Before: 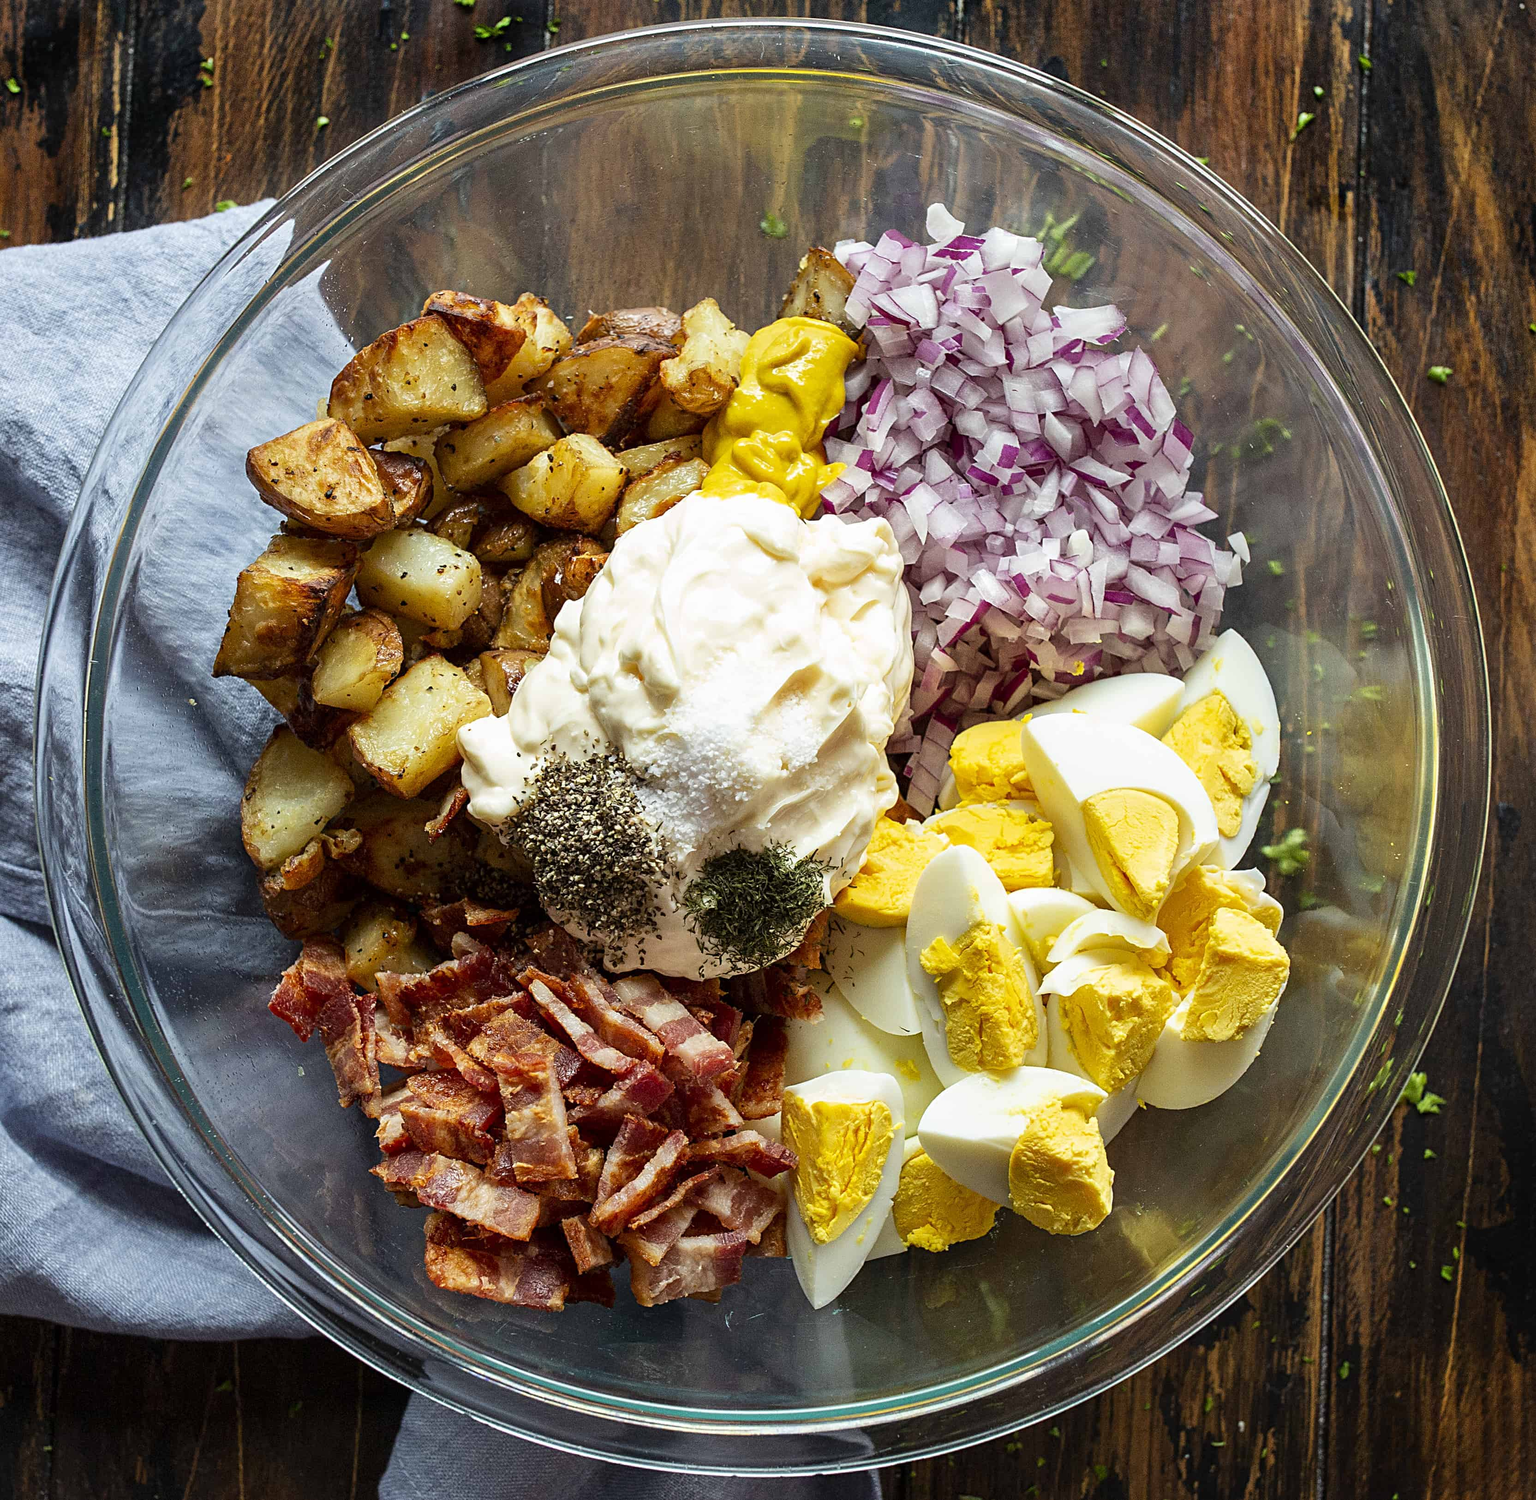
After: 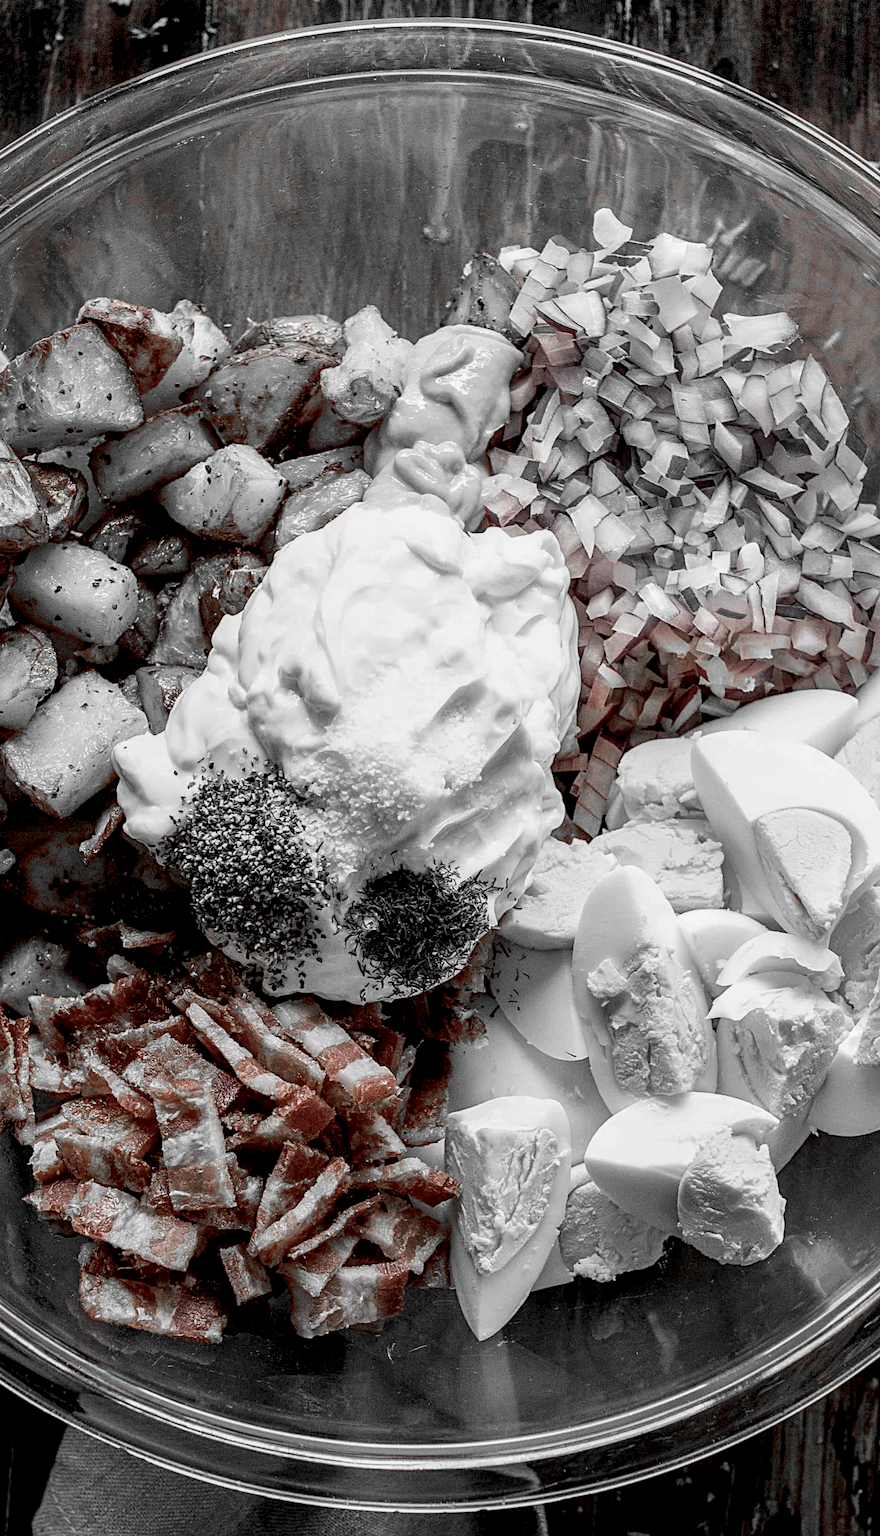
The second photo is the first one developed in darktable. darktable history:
color zones: curves: ch1 [(0, 0.006) (0.094, 0.285) (0.171, 0.001) (0.429, 0.001) (0.571, 0.003) (0.714, 0.004) (0.857, 0.004) (1, 0.006)]
crop and rotate: left 22.621%, right 21.358%
exposure: black level correction 0.009, exposure -0.165 EV, compensate highlight preservation false
local contrast: on, module defaults
